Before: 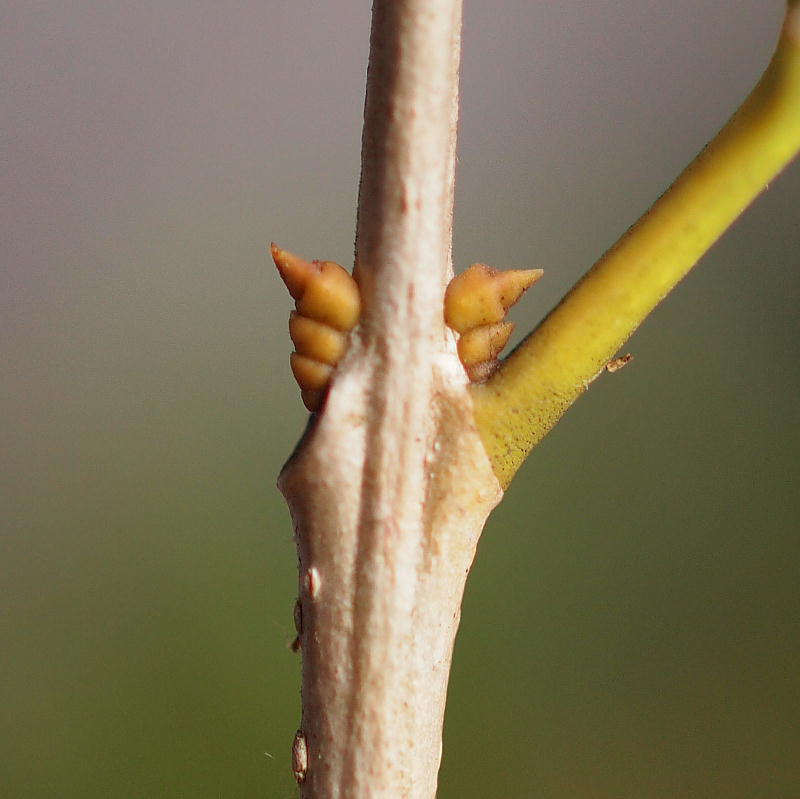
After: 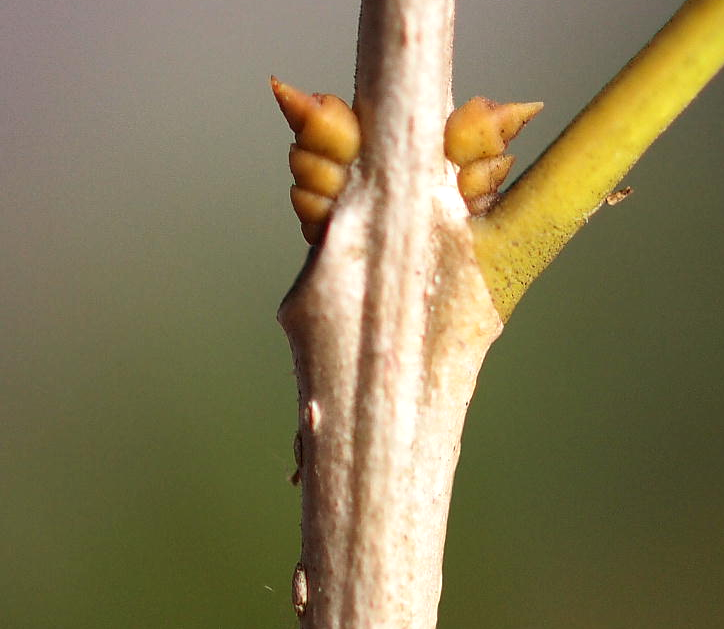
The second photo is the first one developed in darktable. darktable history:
tone equalizer: -8 EV -0.417 EV, -7 EV -0.389 EV, -6 EV -0.333 EV, -5 EV -0.222 EV, -3 EV 0.222 EV, -2 EV 0.333 EV, -1 EV 0.389 EV, +0 EV 0.417 EV, edges refinement/feathering 500, mask exposure compensation -1.57 EV, preserve details no
crop: top 20.916%, right 9.437%, bottom 0.316%
